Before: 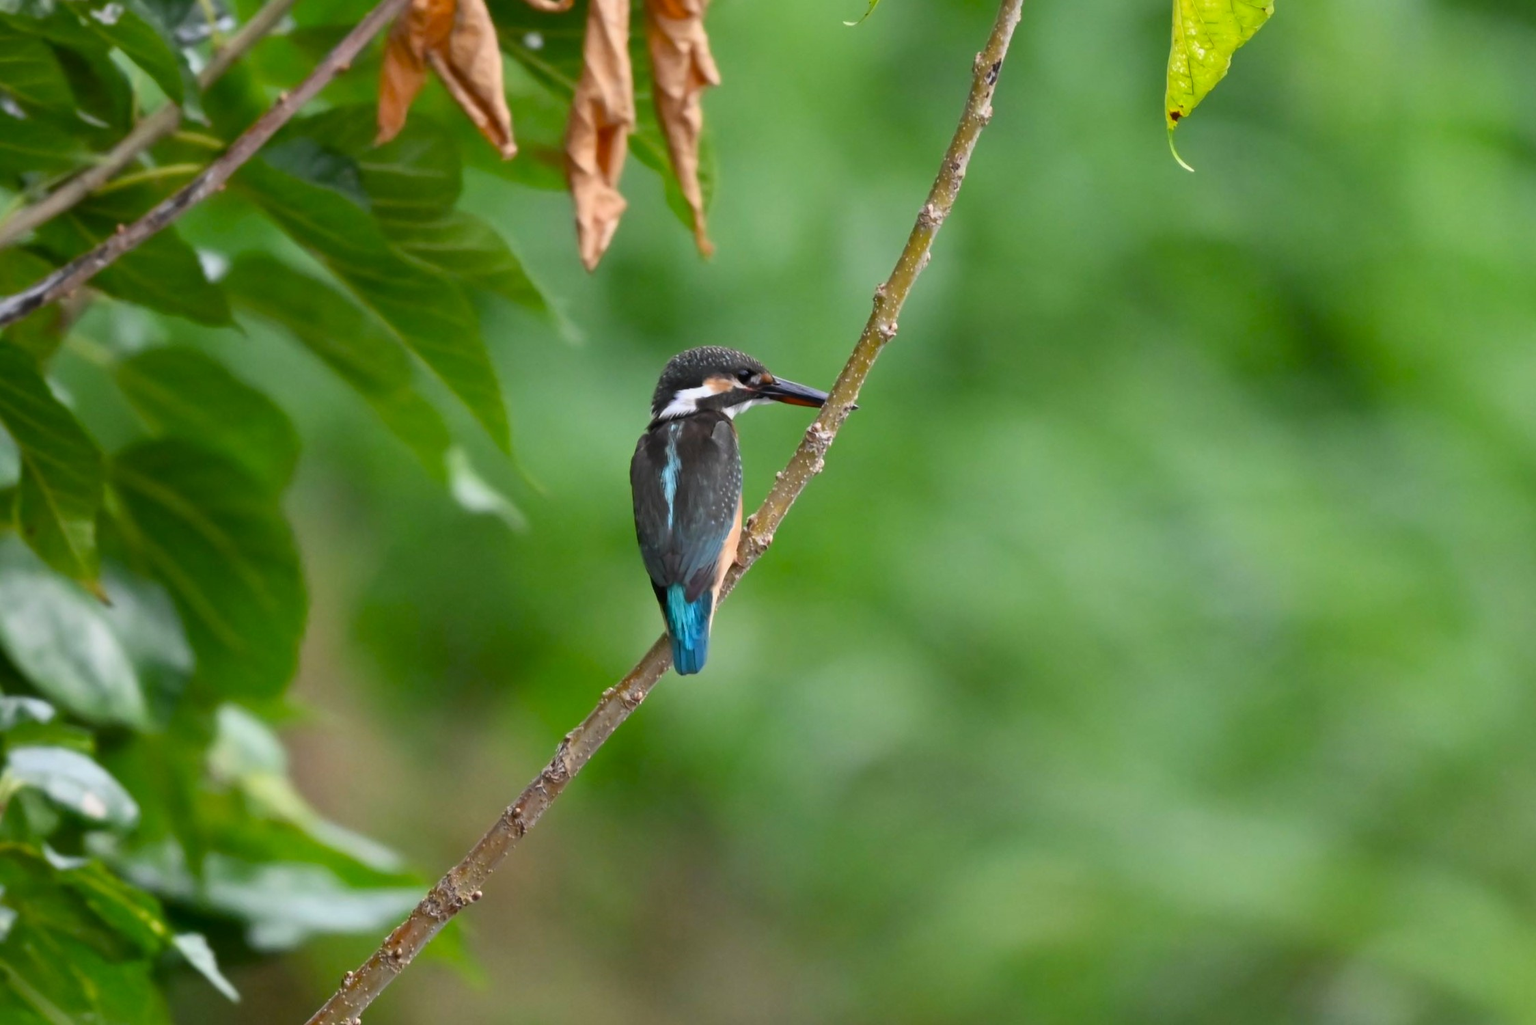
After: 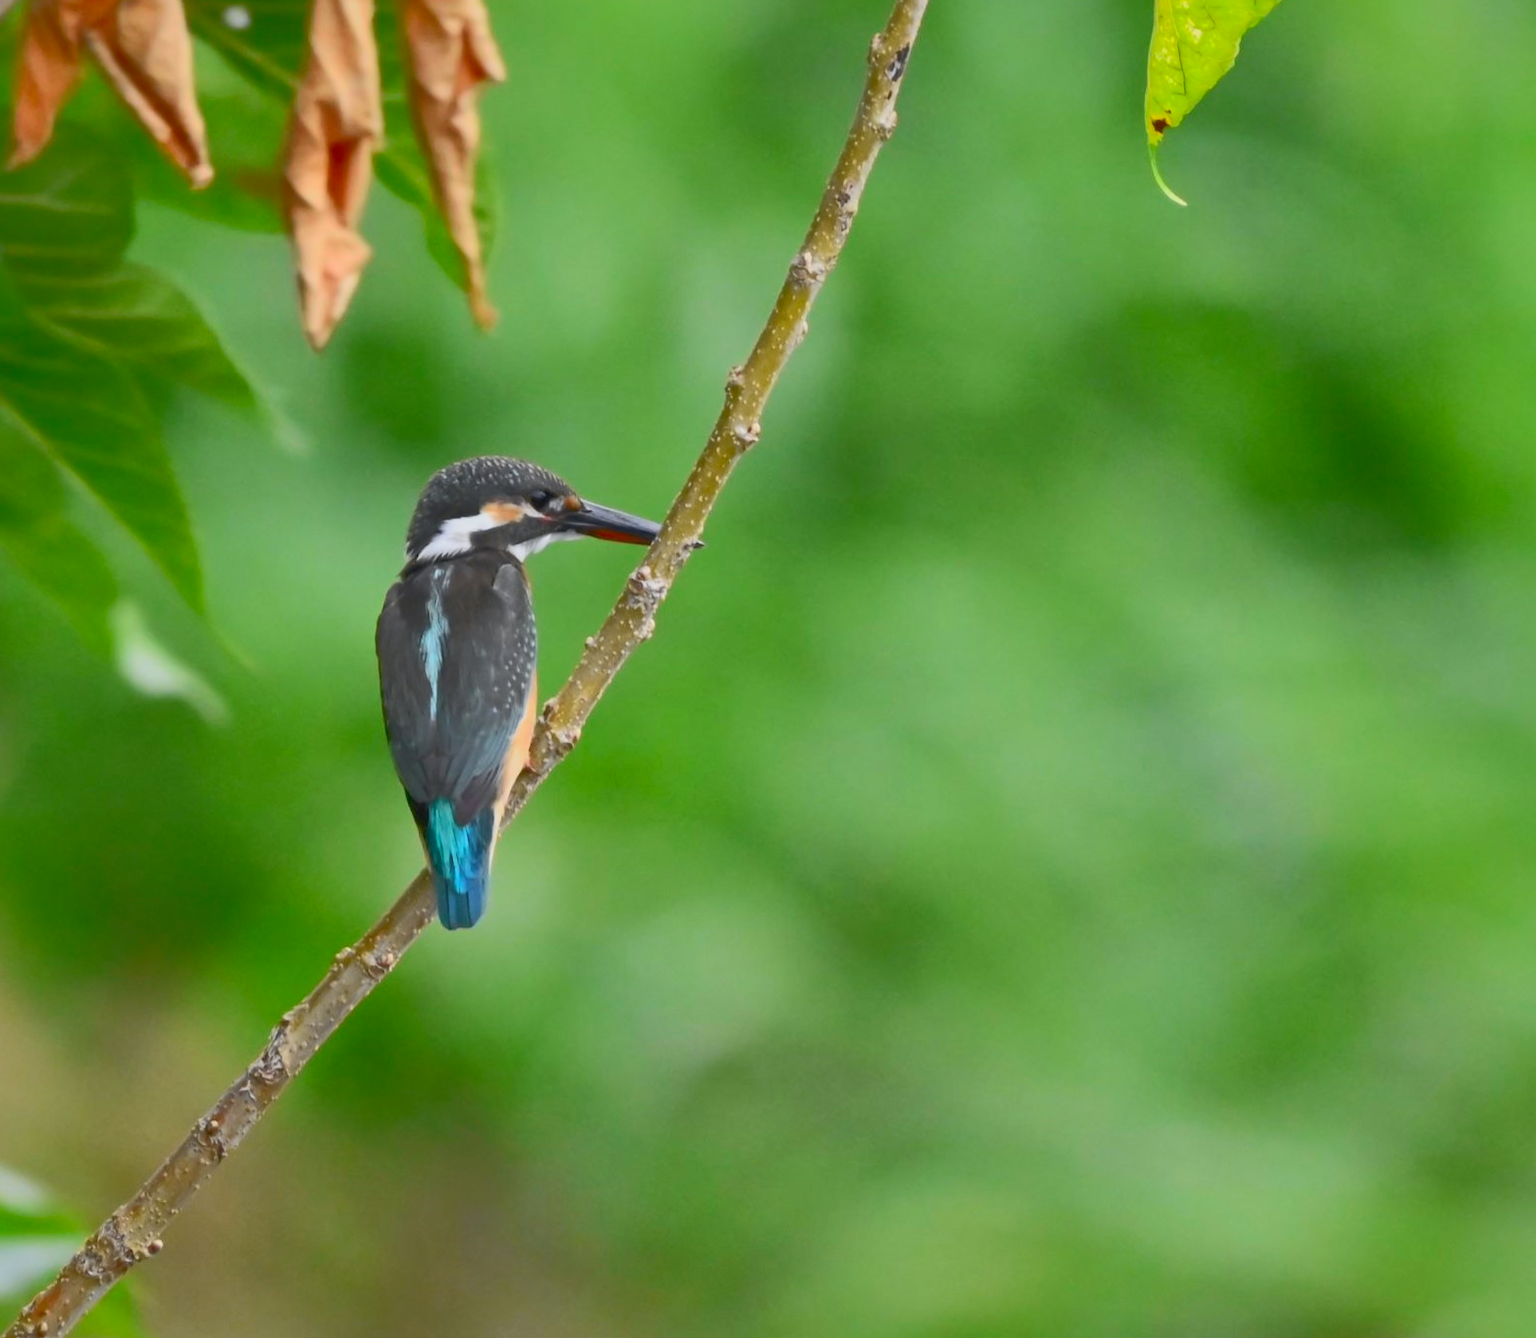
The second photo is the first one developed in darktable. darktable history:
tone curve: curves: ch0 [(0, 0.02) (0.063, 0.058) (0.262, 0.243) (0.447, 0.468) (0.544, 0.596) (0.805, 0.823) (1, 0.952)]; ch1 [(0, 0) (0.339, 0.31) (0.417, 0.401) (0.452, 0.455) (0.482, 0.483) (0.502, 0.499) (0.517, 0.506) (0.55, 0.542) (0.588, 0.604) (0.729, 0.782) (1, 1)]; ch2 [(0, 0) (0.346, 0.34) (0.431, 0.45) (0.485, 0.487) (0.5, 0.496) (0.527, 0.526) (0.56, 0.574) (0.613, 0.642) (0.679, 0.703) (1, 1)], color space Lab, independent channels, preserve colors none
shadows and highlights: on, module defaults
crop and rotate: left 24.034%, top 2.838%, right 6.406%, bottom 6.299%
rgb curve: curves: ch0 [(0, 0) (0.072, 0.166) (0.217, 0.293) (0.414, 0.42) (1, 1)], compensate middle gray true, preserve colors basic power
